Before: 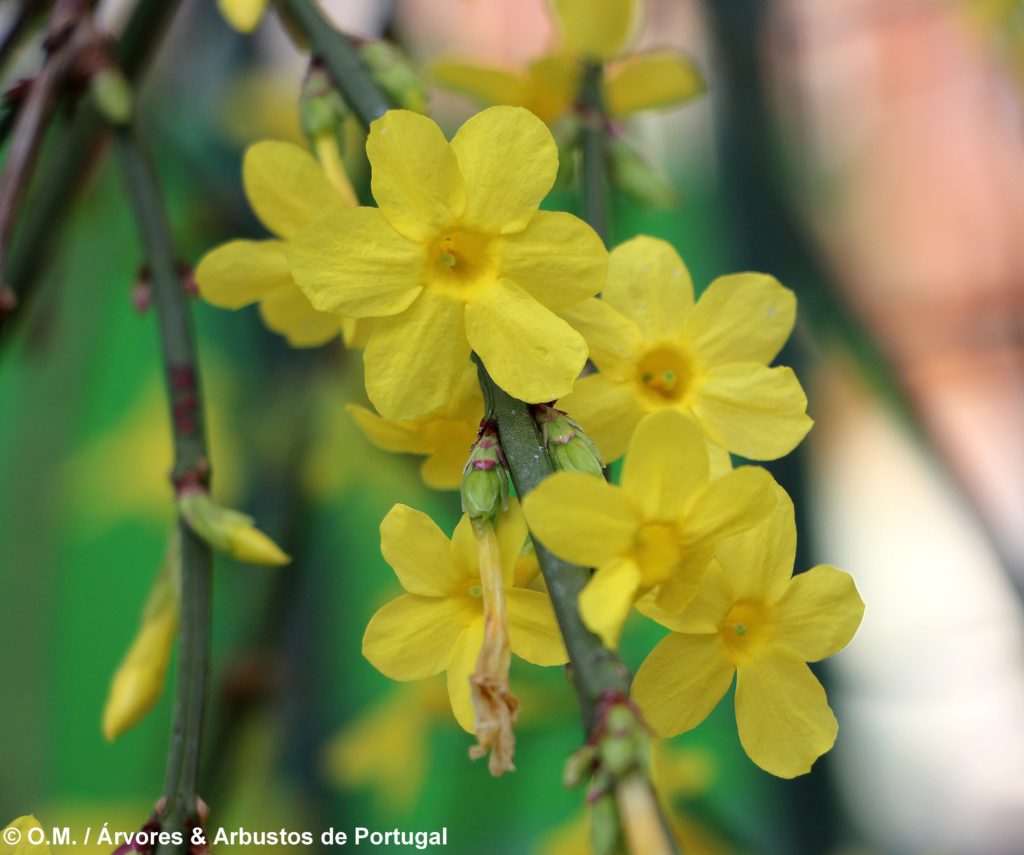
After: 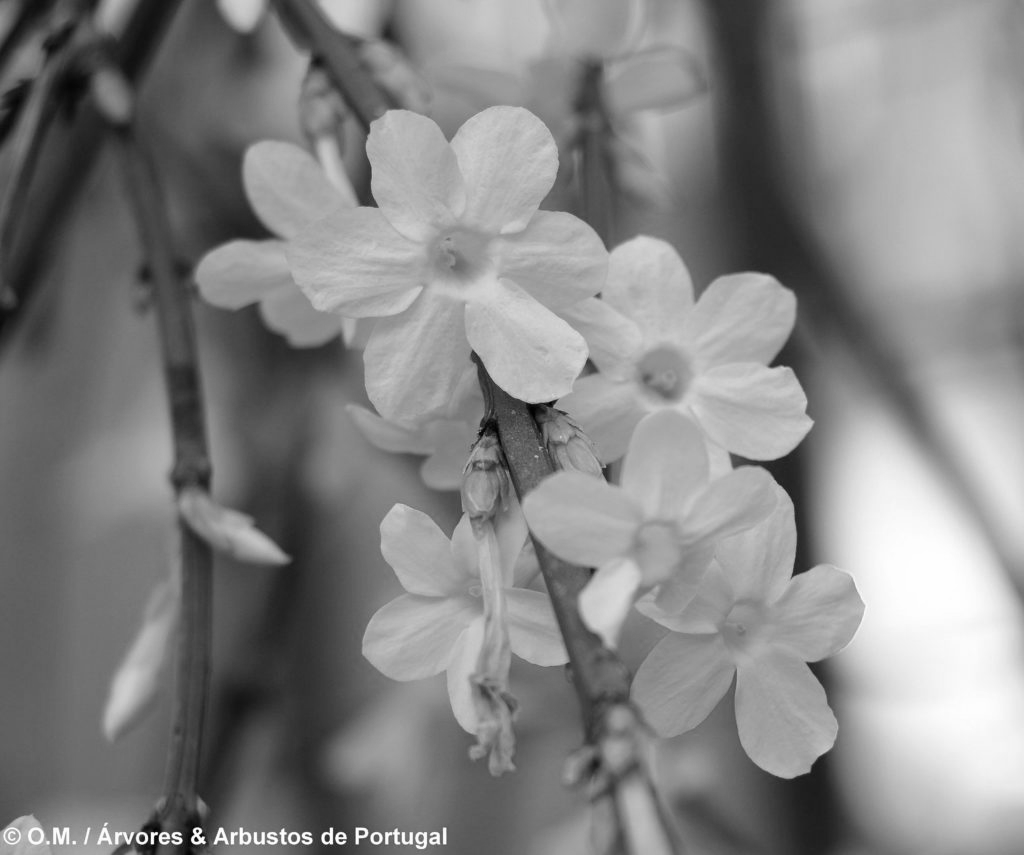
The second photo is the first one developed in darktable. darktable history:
base curve: curves: ch0 [(0, 0) (0.989, 0.992)], preserve colors none
monochrome: on, module defaults
